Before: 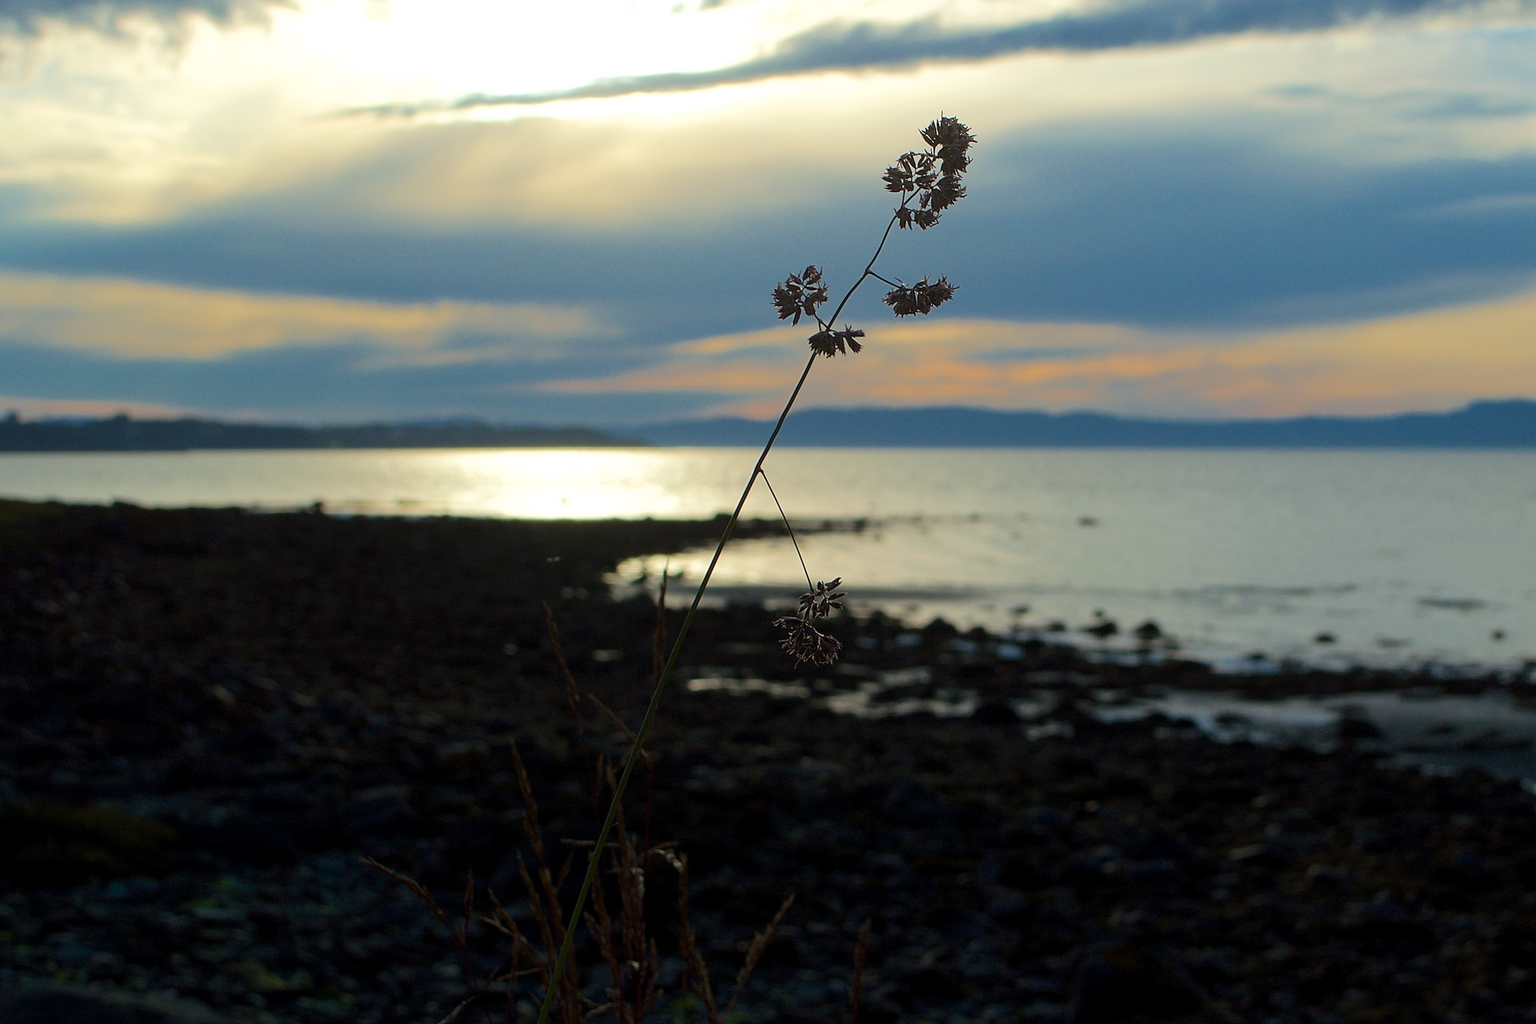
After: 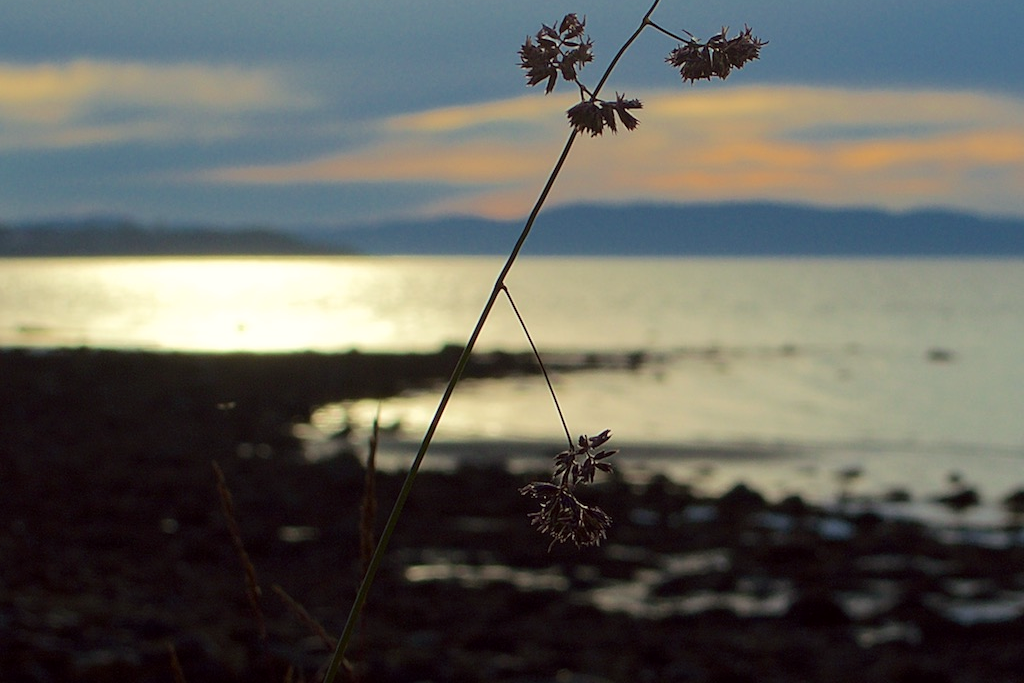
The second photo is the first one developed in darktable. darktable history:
color correction: highlights a* -0.95, highlights b* 4.5, shadows a* 3.55
crop: left 25%, top 25%, right 25%, bottom 25%
